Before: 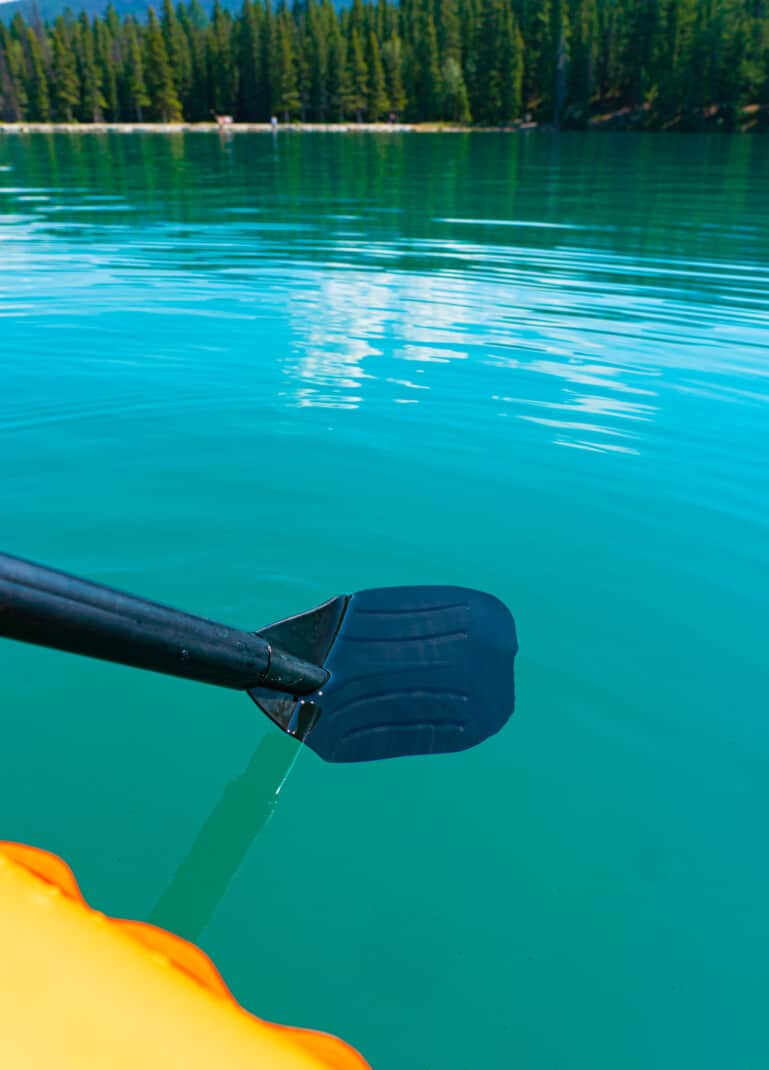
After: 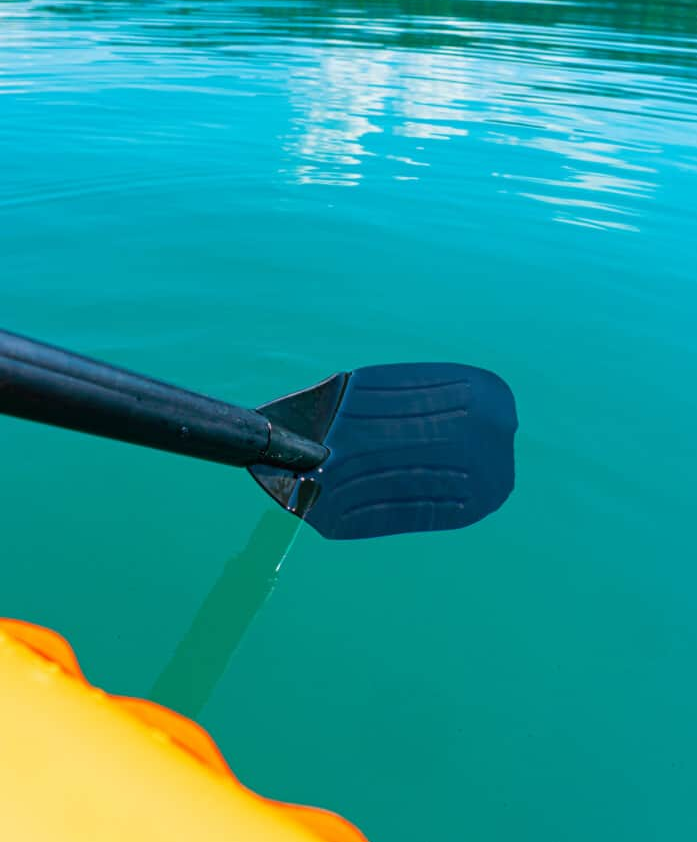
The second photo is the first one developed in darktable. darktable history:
tone equalizer: edges refinement/feathering 500, mask exposure compensation -1.57 EV, preserve details no
crop: top 20.9%, right 9.315%, bottom 0.325%
